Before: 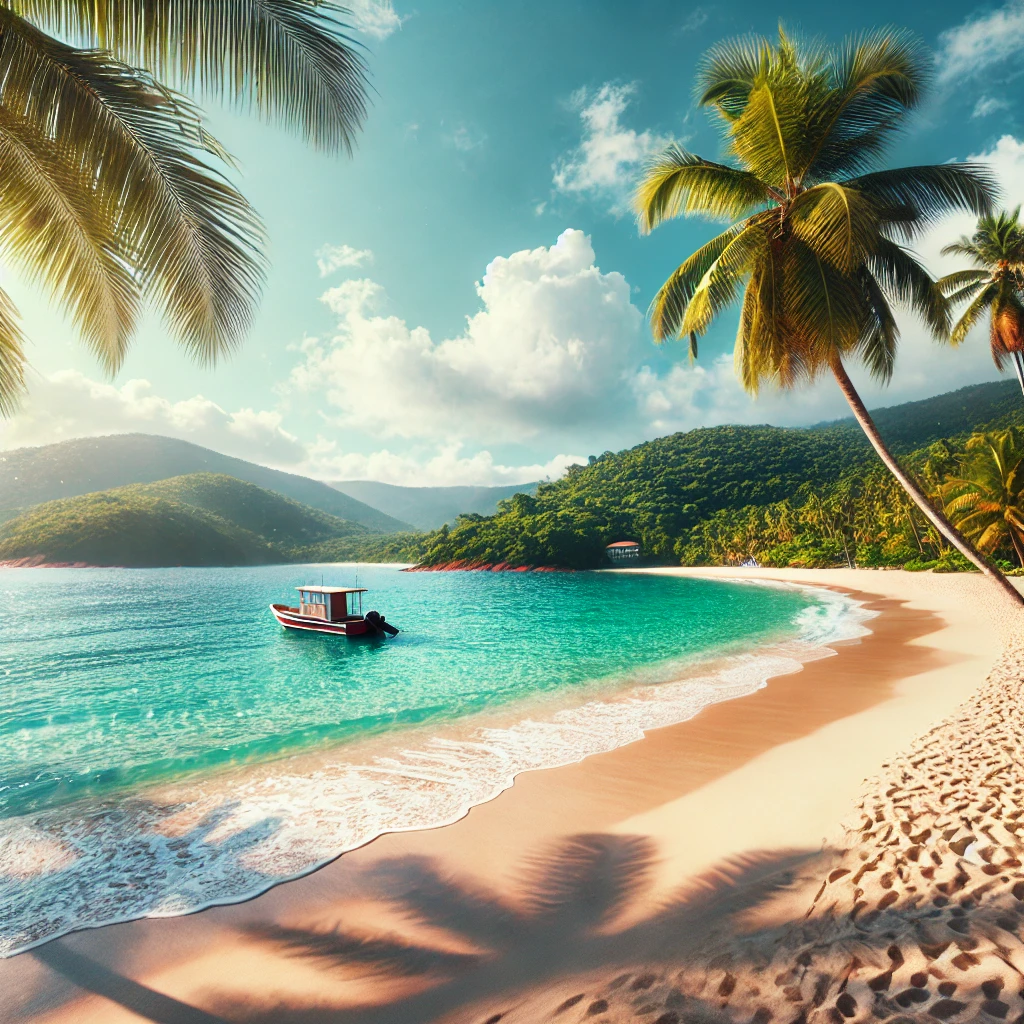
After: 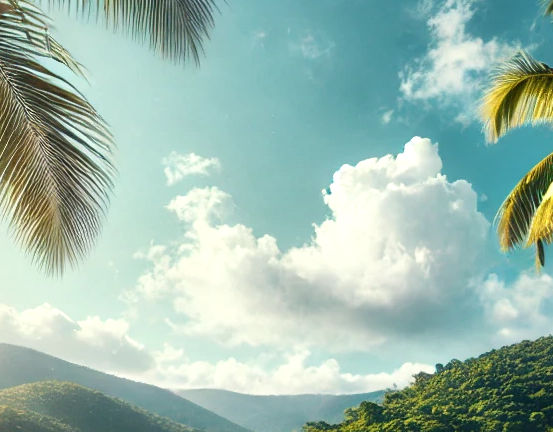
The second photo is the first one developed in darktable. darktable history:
local contrast: mode bilateral grid, contrast 49, coarseness 50, detail 150%, midtone range 0.2
crop: left 14.999%, top 9.047%, right 30.992%, bottom 48.687%
